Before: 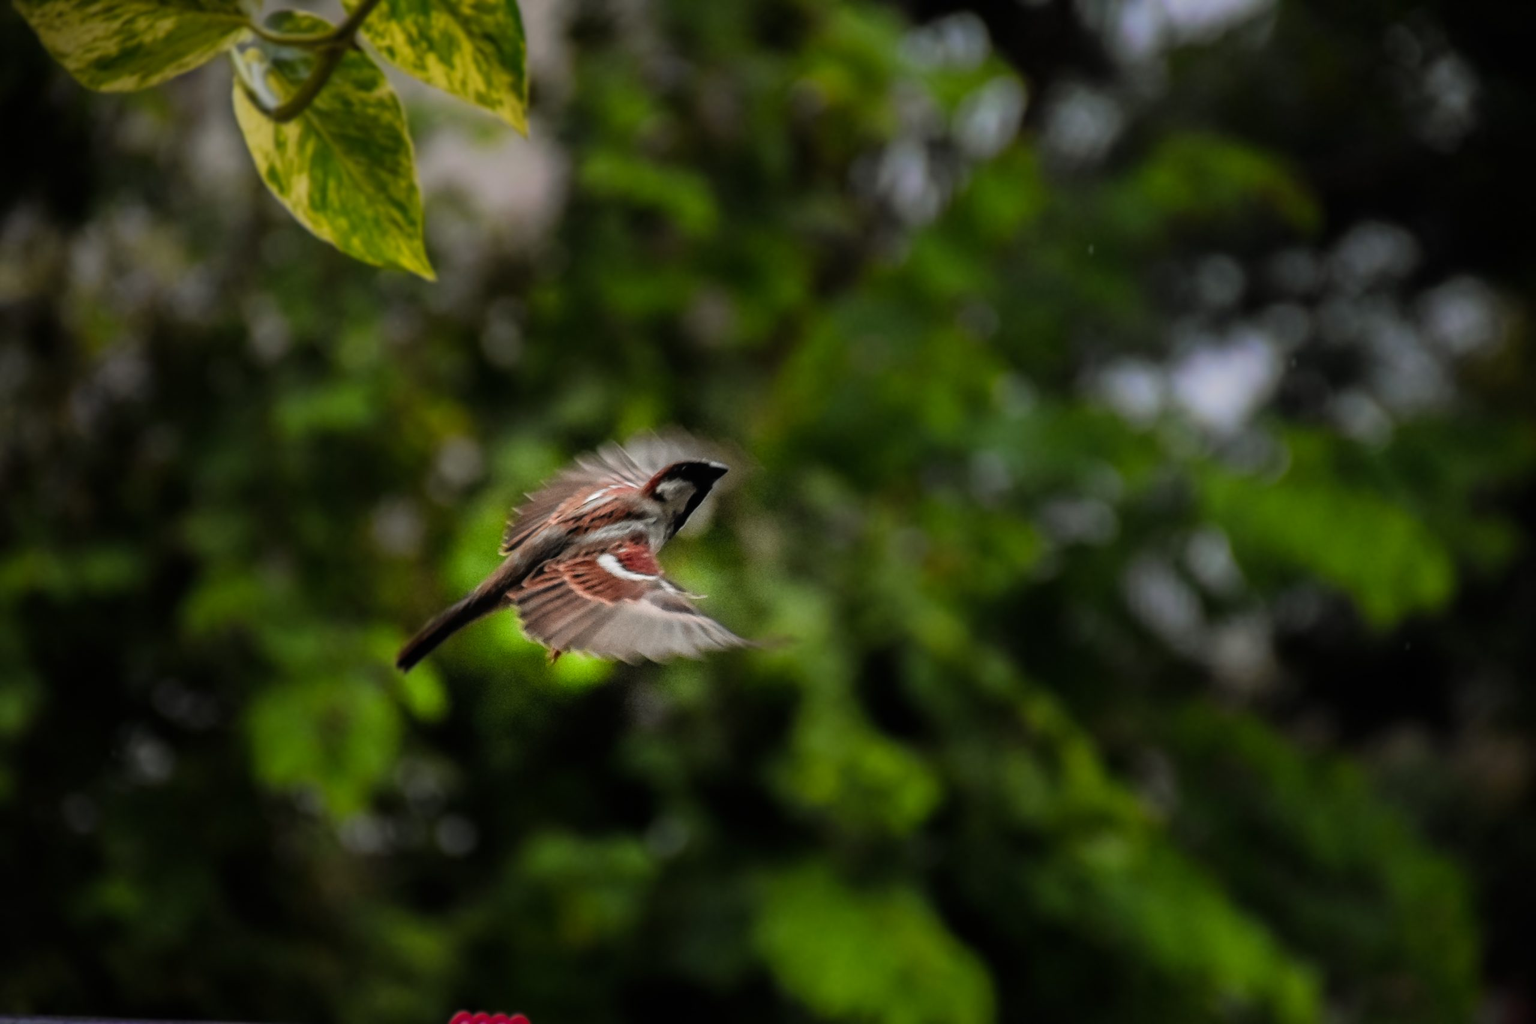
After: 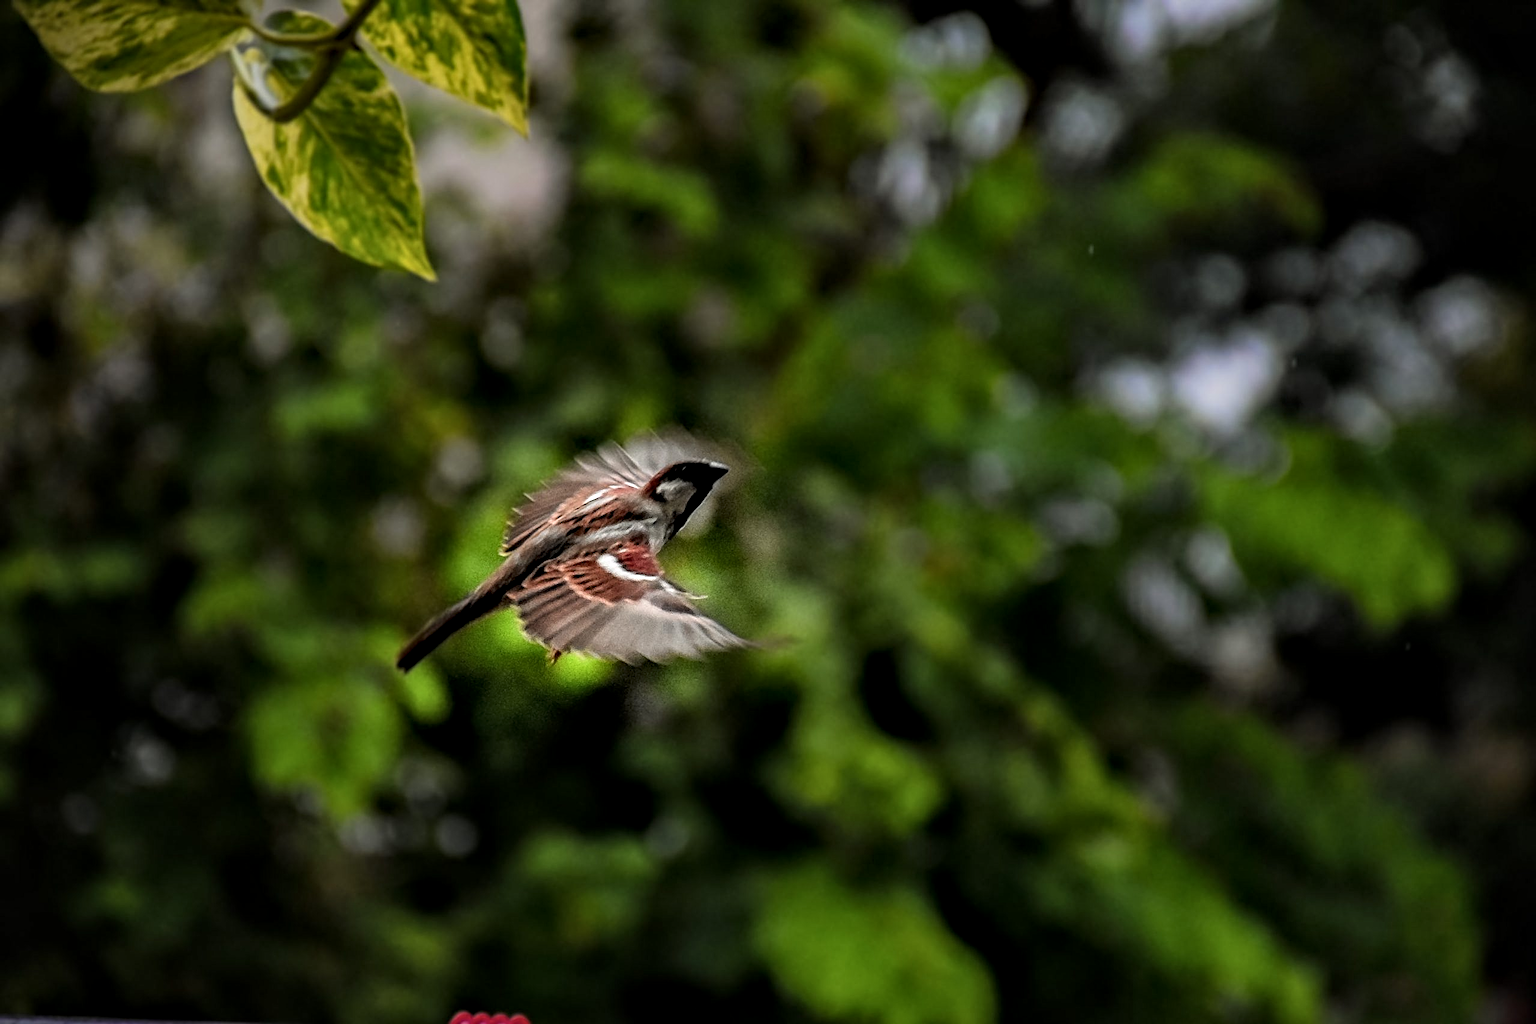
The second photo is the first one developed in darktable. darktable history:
sharpen: on, module defaults
contrast equalizer: octaves 7, y [[0.51, 0.537, 0.559, 0.574, 0.599, 0.618], [0.5 ×6], [0.5 ×6], [0 ×6], [0 ×6]]
